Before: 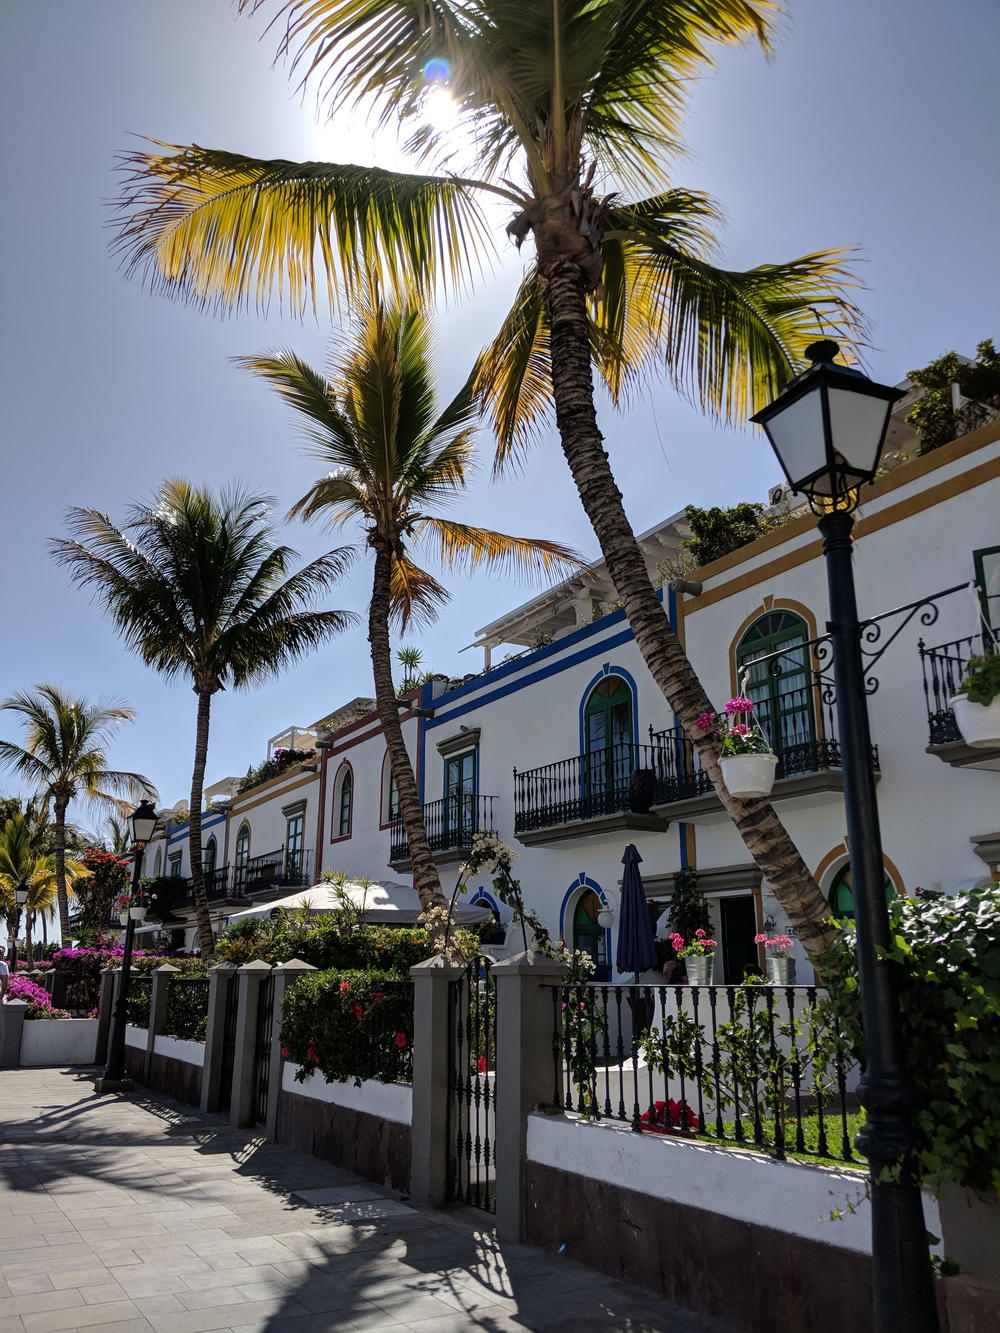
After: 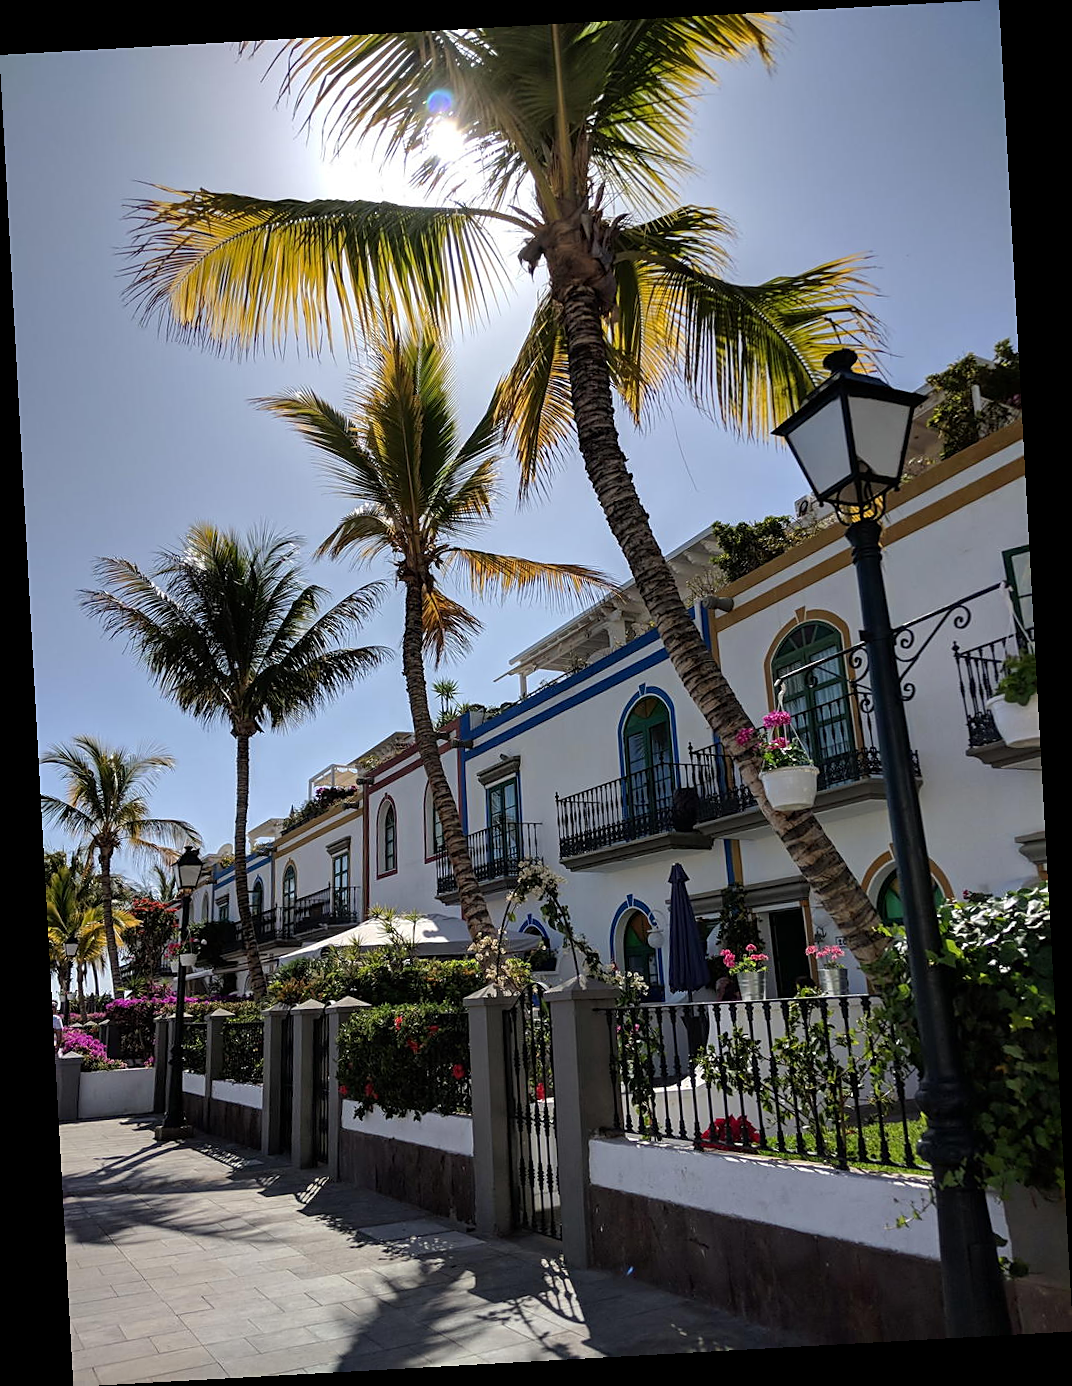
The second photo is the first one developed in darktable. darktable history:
base curve: exposure shift 0, preserve colors none
sharpen: radius 1.864, amount 0.398, threshold 1.271
rotate and perspective: rotation -3.18°, automatic cropping off
